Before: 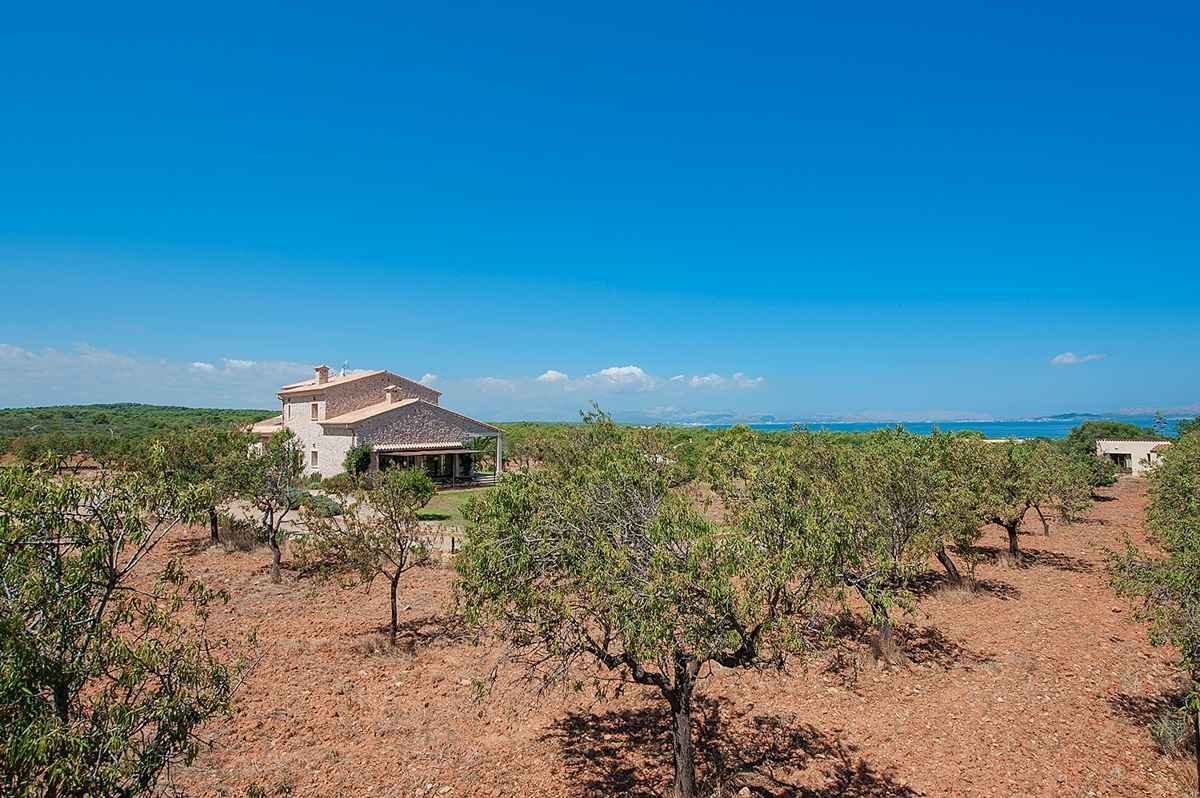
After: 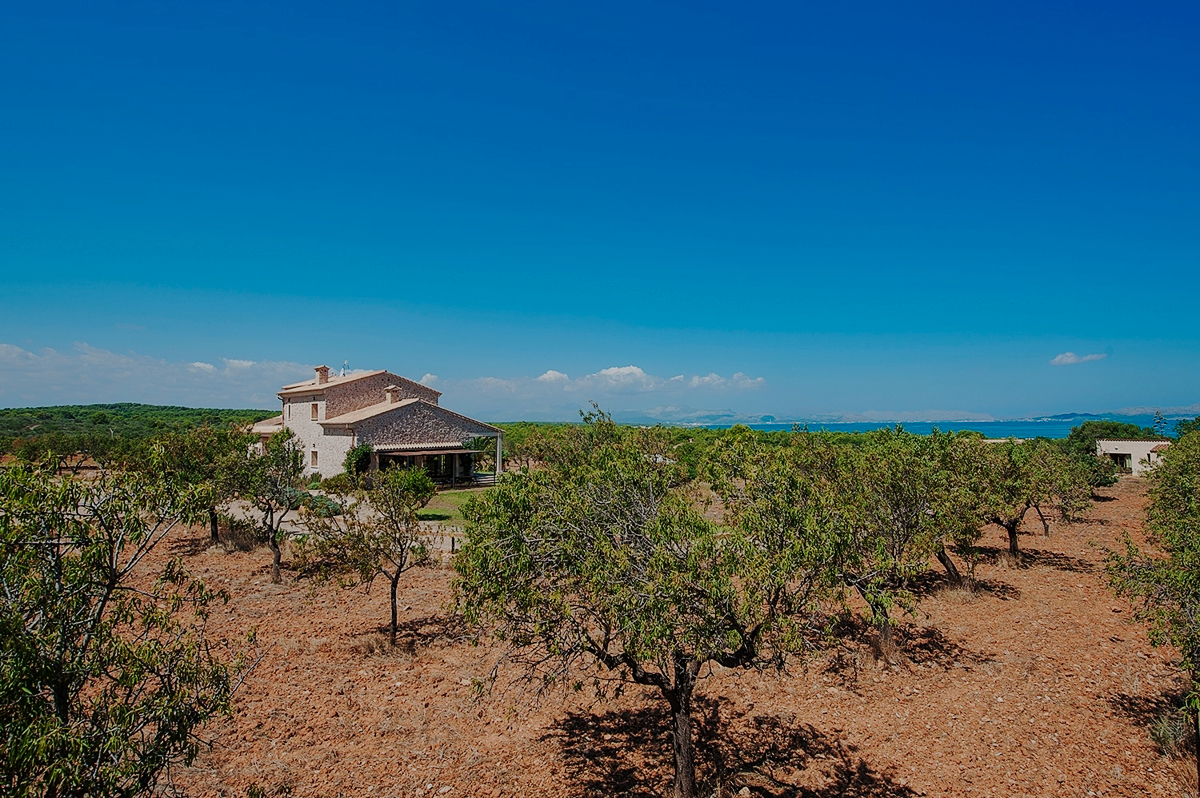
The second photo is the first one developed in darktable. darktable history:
exposure: exposure -1.468 EV, compensate highlight preservation false
base curve: curves: ch0 [(0, 0) (0.028, 0.03) (0.121, 0.232) (0.46, 0.748) (0.859, 0.968) (1, 1)], preserve colors none
